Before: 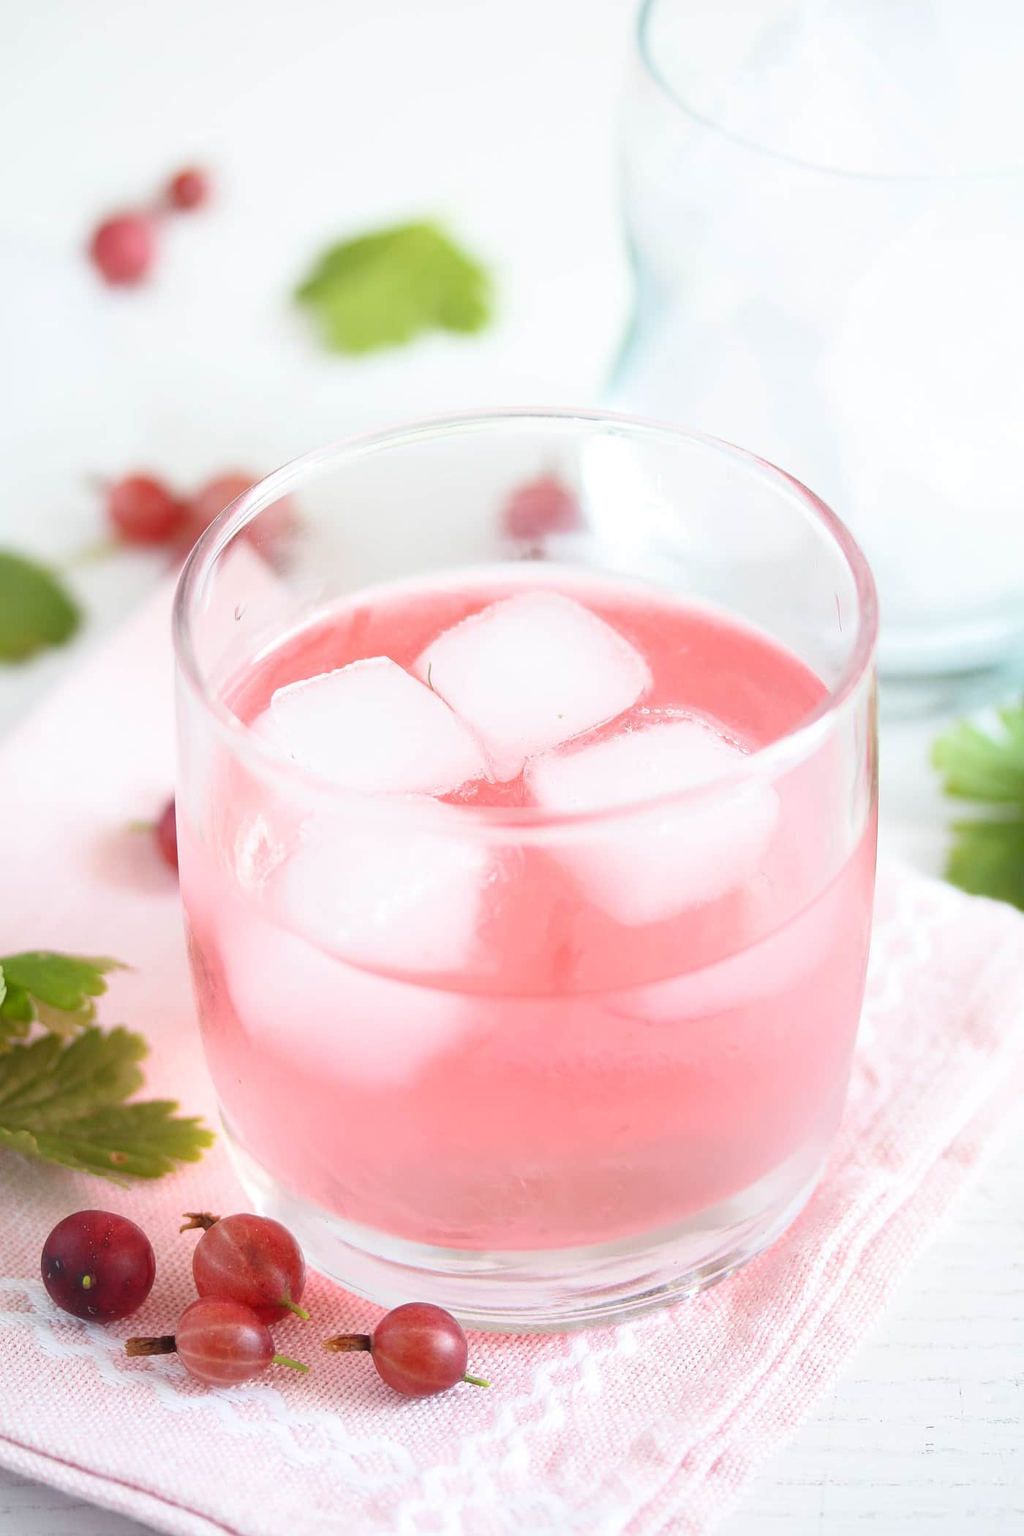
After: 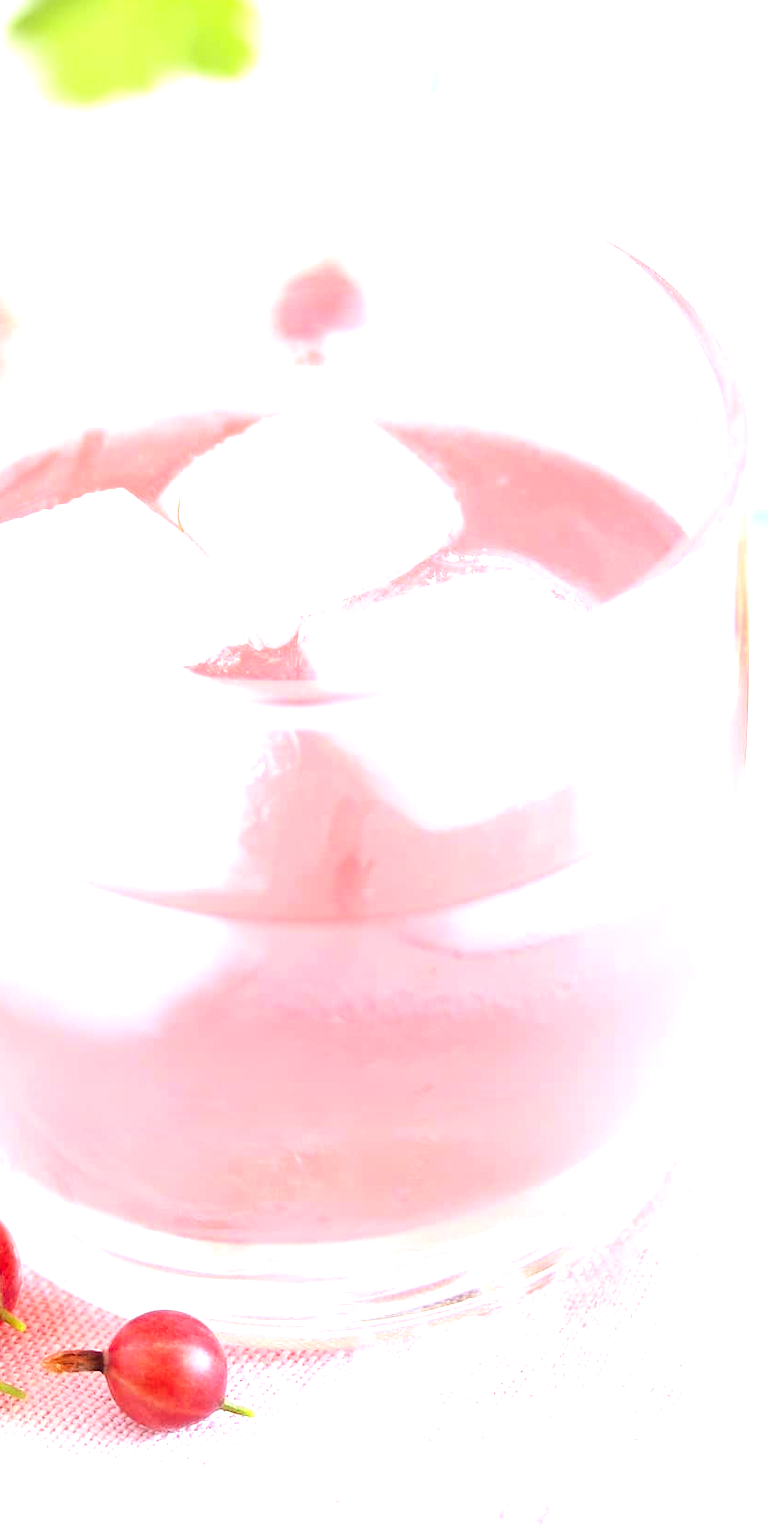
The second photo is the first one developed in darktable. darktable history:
exposure: black level correction 0, exposure 0.95 EV, compensate exposure bias true, compensate highlight preservation false
crop and rotate: left 28.256%, top 17.734%, right 12.656%, bottom 3.573%
contrast brightness saturation: contrast 0.08, saturation 0.2
